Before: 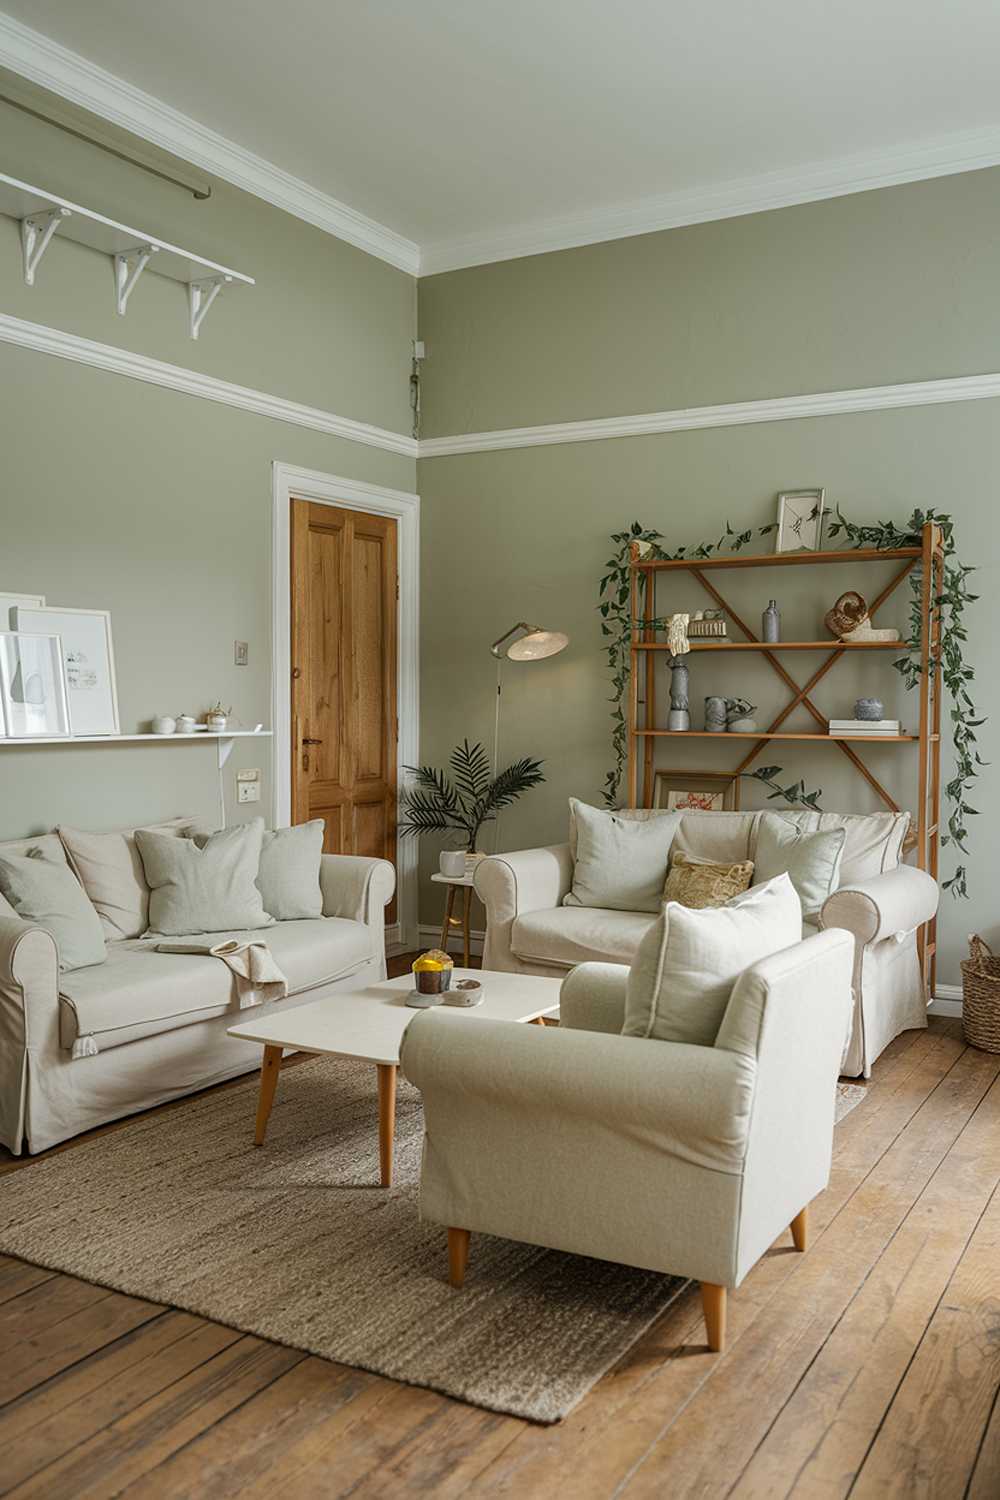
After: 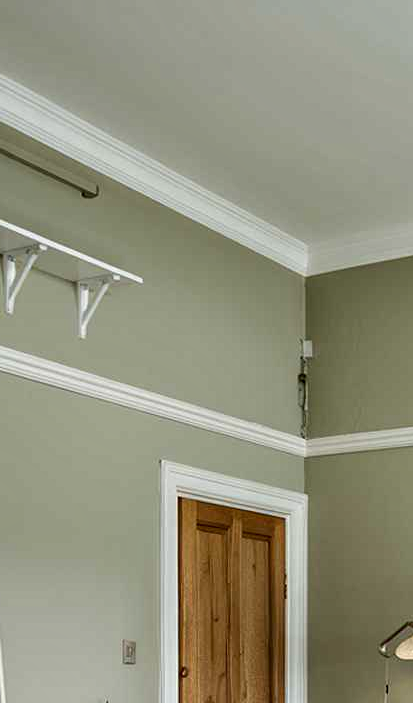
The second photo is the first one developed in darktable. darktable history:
crop and rotate: left 11.257%, top 0.082%, right 47.389%, bottom 53.026%
contrast equalizer: y [[0.6 ×6], [0.55 ×6], [0 ×6], [0 ×6], [0 ×6]]
